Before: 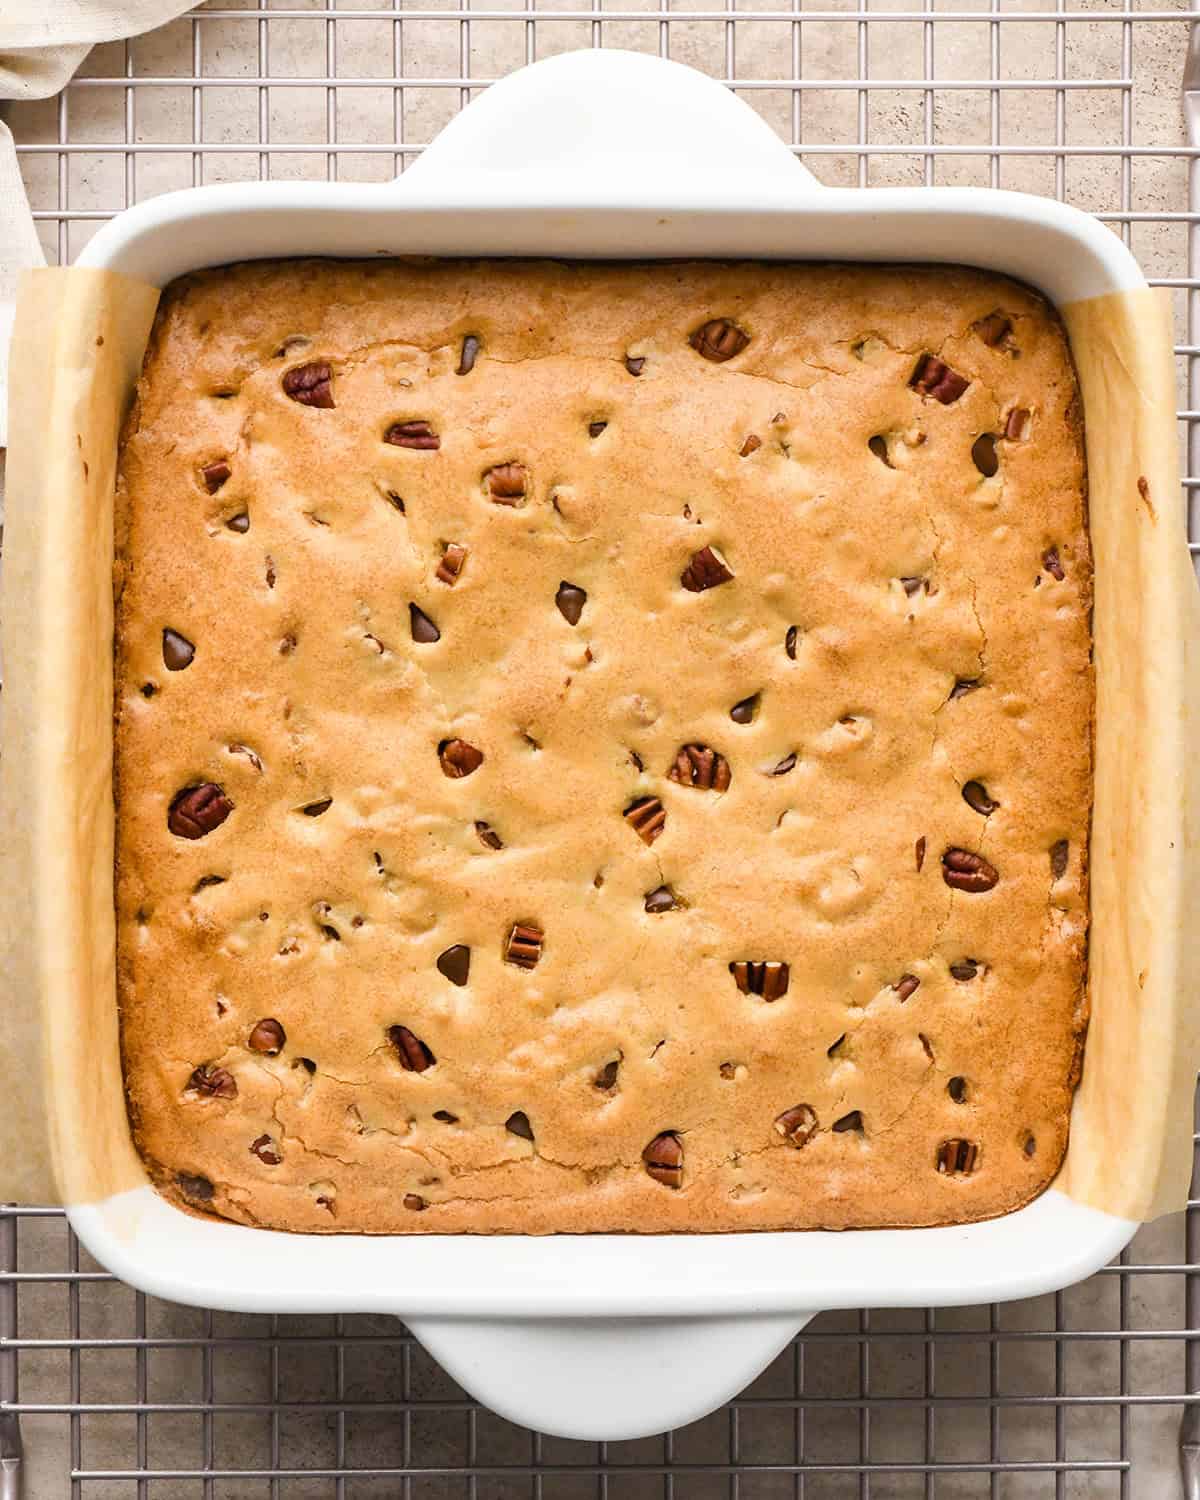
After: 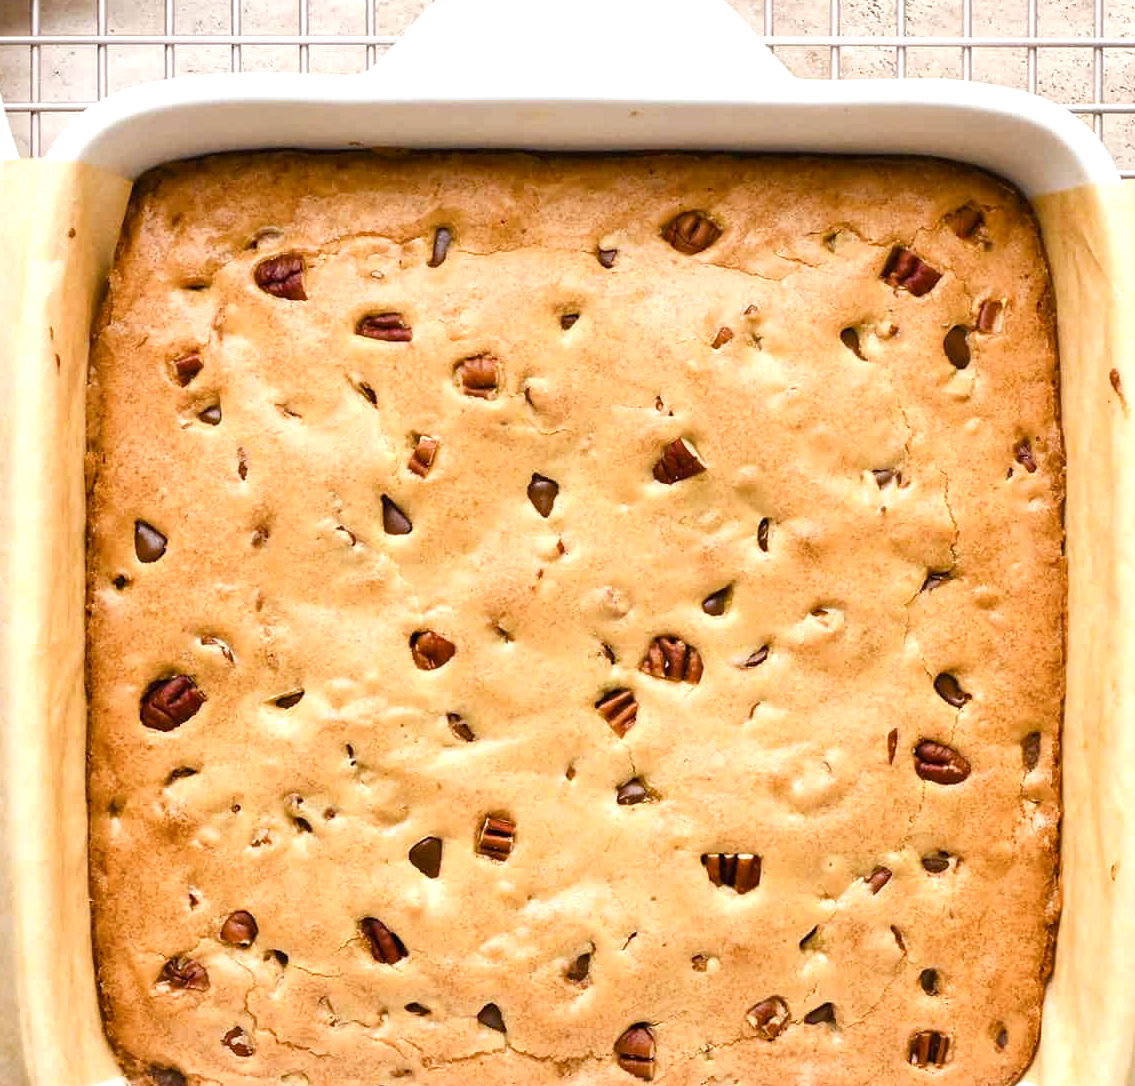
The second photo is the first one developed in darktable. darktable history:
crop: left 2.386%, top 7.202%, right 3.024%, bottom 20.347%
color balance rgb: perceptual saturation grading › global saturation 0.779%, perceptual saturation grading › highlights -19.988%, perceptual saturation grading › shadows 19.552%, perceptual brilliance grading › global brilliance 11.014%
